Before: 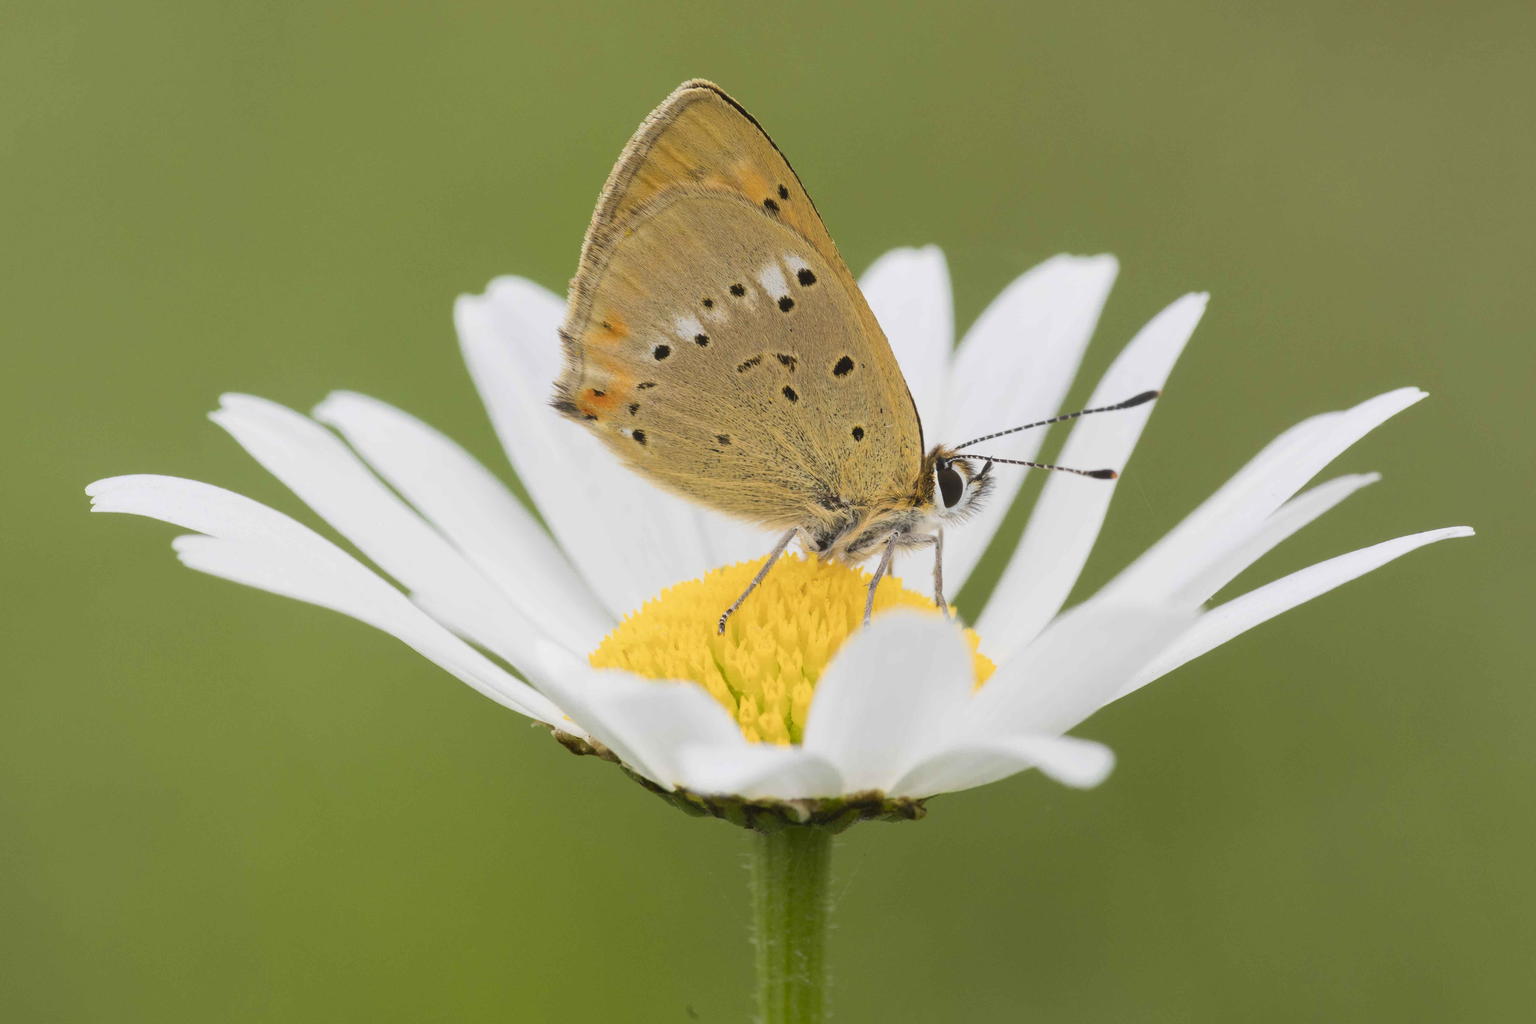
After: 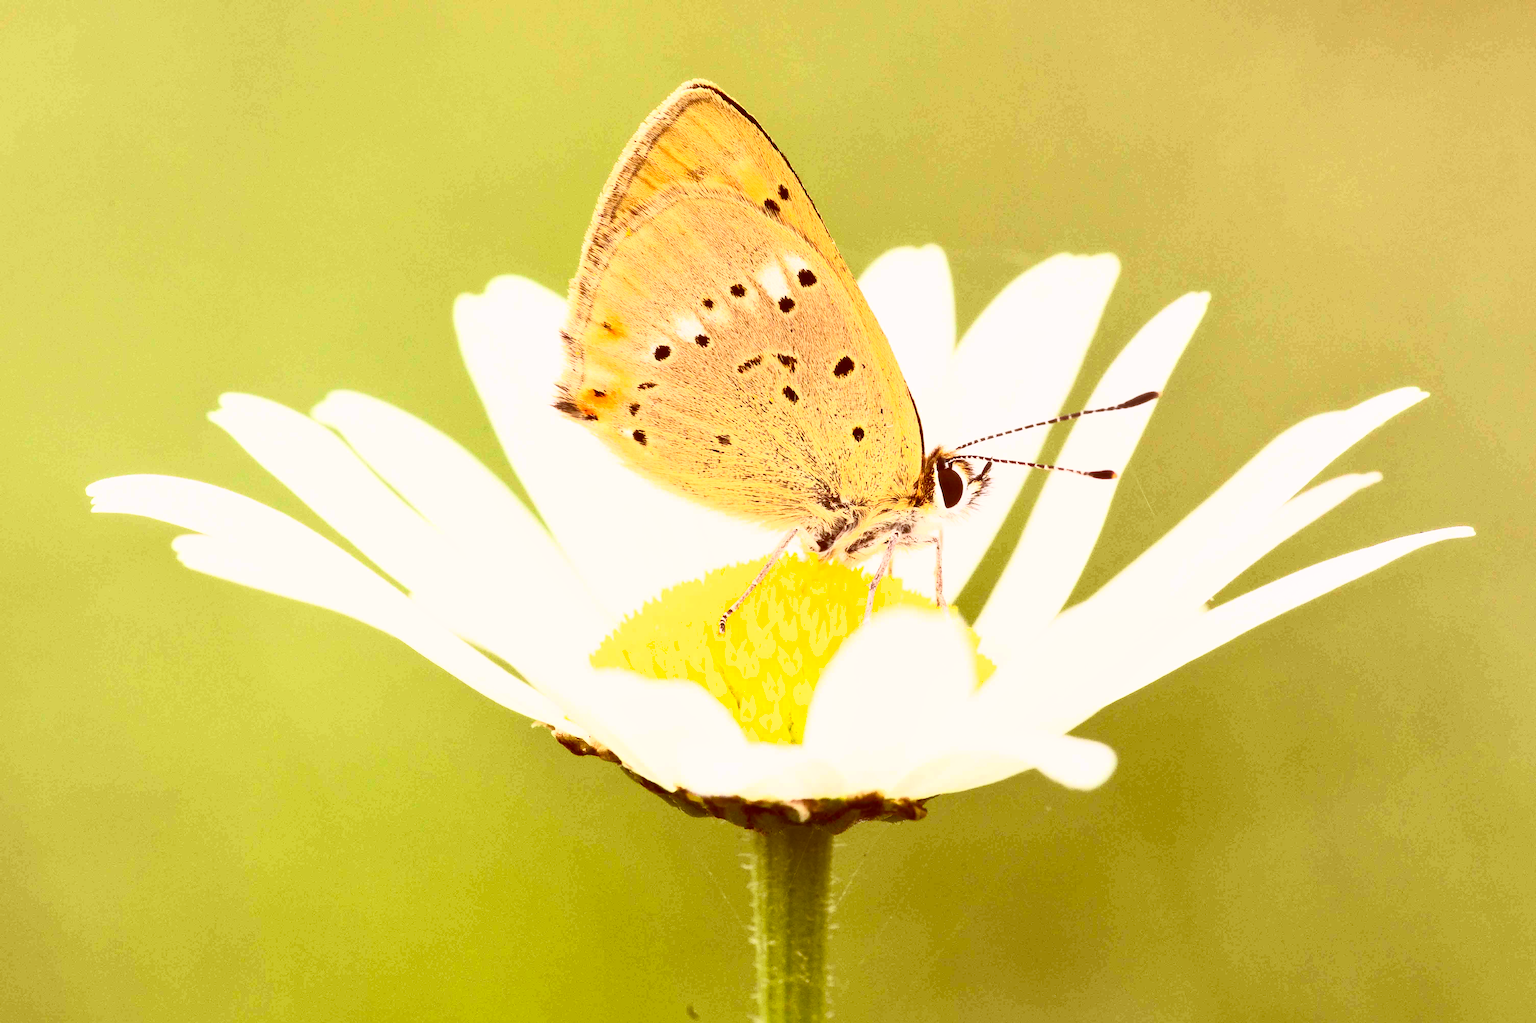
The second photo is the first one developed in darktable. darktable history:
shadows and highlights: shadows 8.31, white point adjustment 0.867, highlights -39.88
color correction: highlights a* 9.11, highlights b* 8.93, shadows a* 39.84, shadows b* 39.98, saturation 0.774
exposure: exposure 0.13 EV, compensate highlight preservation false
contrast brightness saturation: contrast 0.827, brightness 0.589, saturation 0.599
